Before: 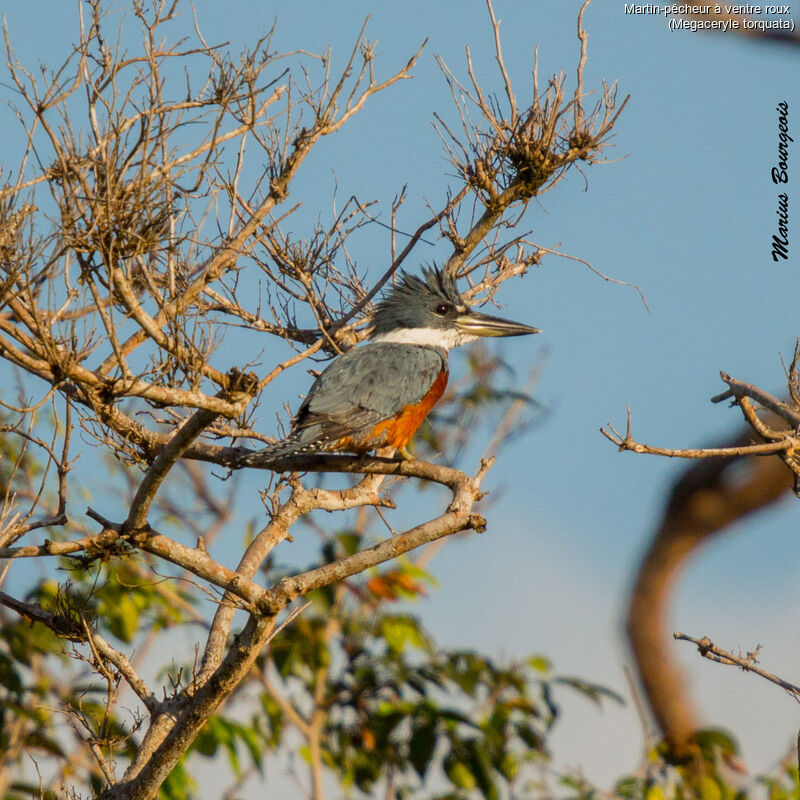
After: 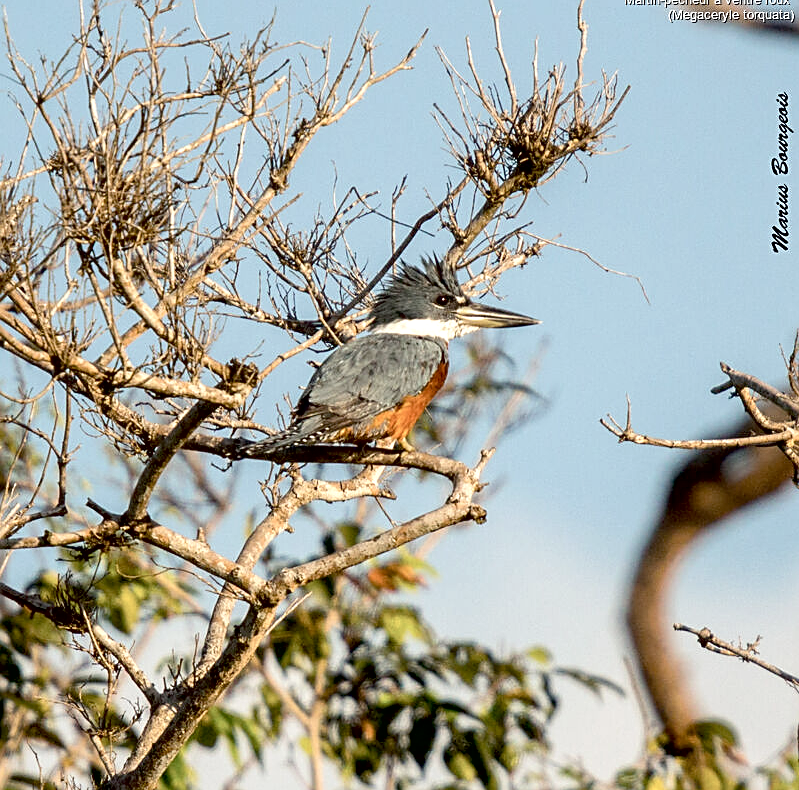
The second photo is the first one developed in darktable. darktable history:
exposure: black level correction 0.012, exposure 0.698 EV, compensate exposure bias true, compensate highlight preservation false
crop: top 1.185%, right 0.085%
contrast brightness saturation: contrast 0.095, saturation -0.354
sharpen: on, module defaults
